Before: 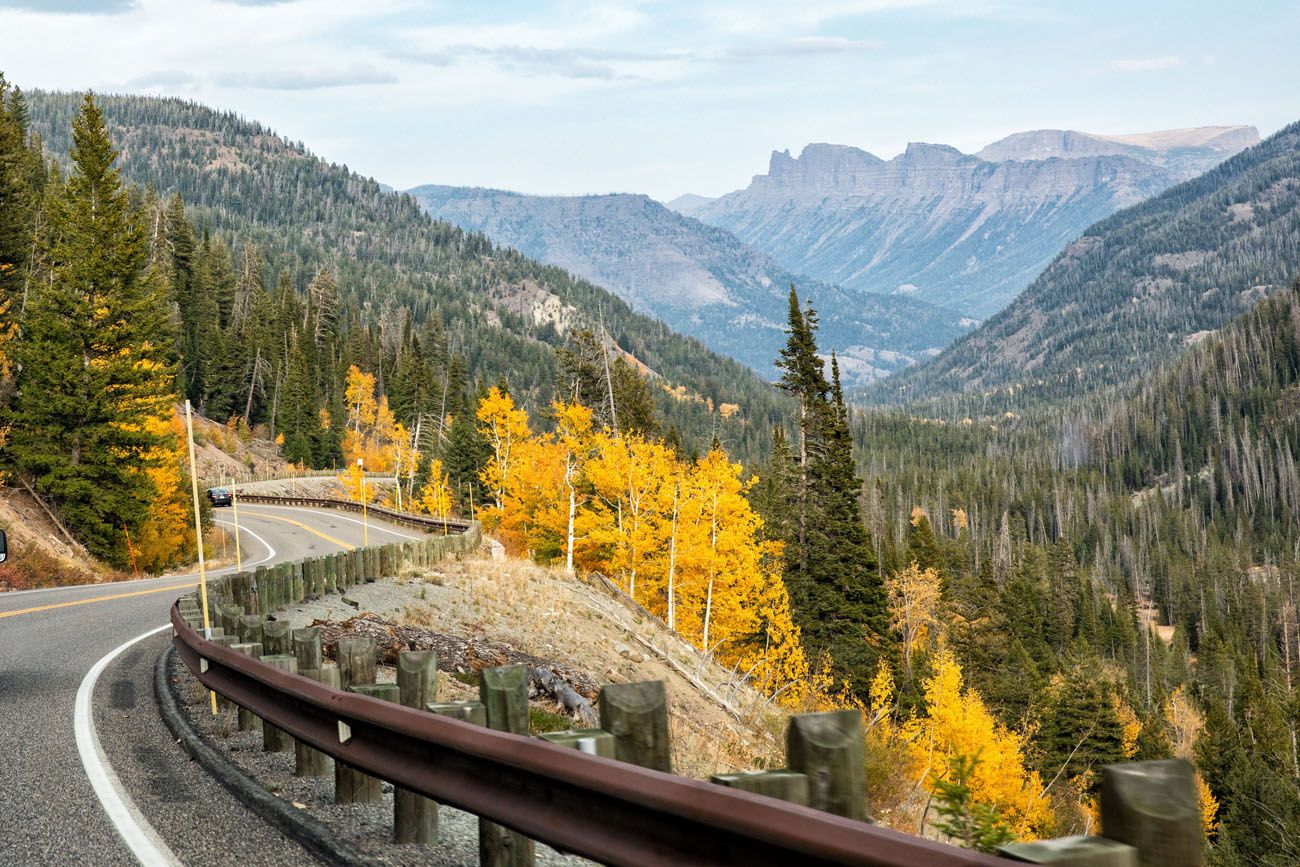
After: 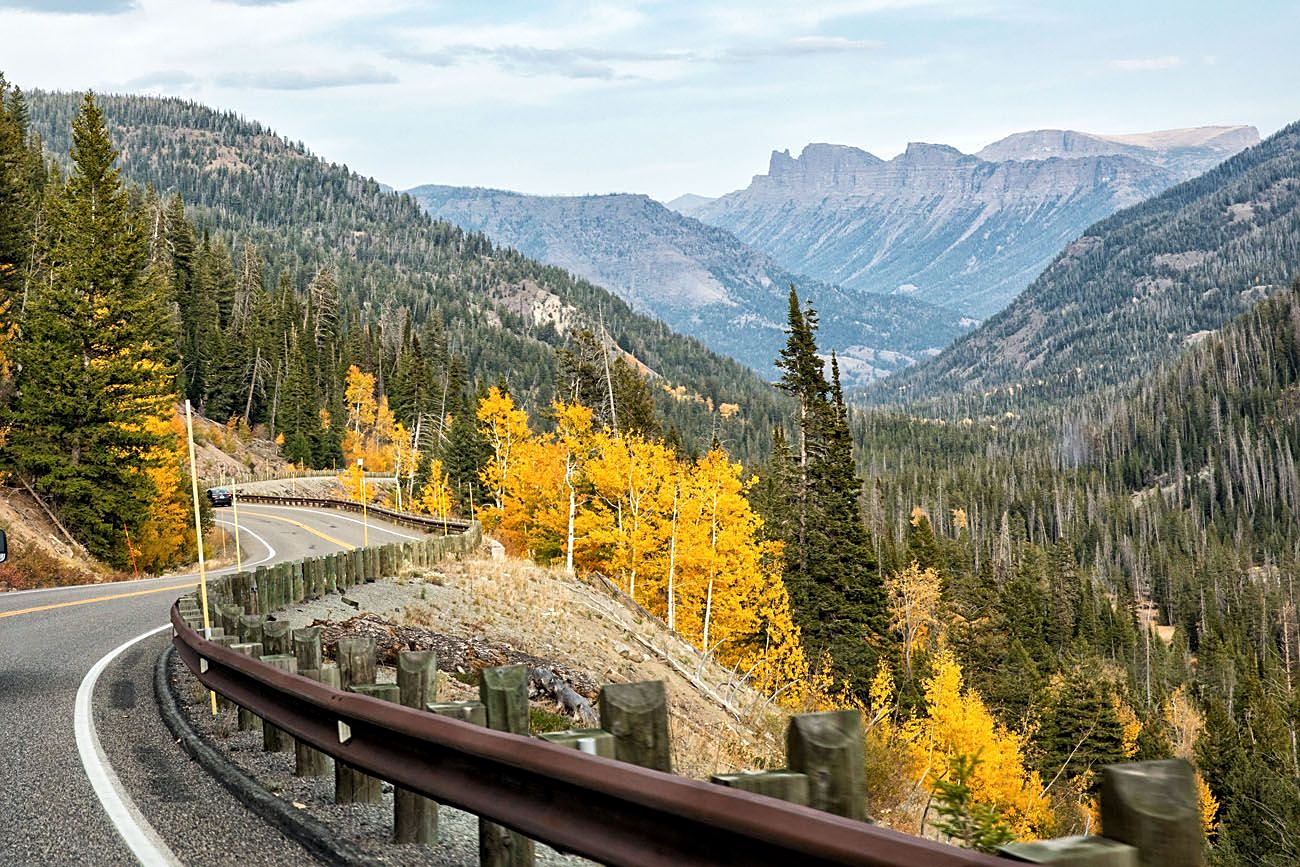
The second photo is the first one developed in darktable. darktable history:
sharpen: on, module defaults
local contrast: mode bilateral grid, contrast 19, coarseness 49, detail 119%, midtone range 0.2
